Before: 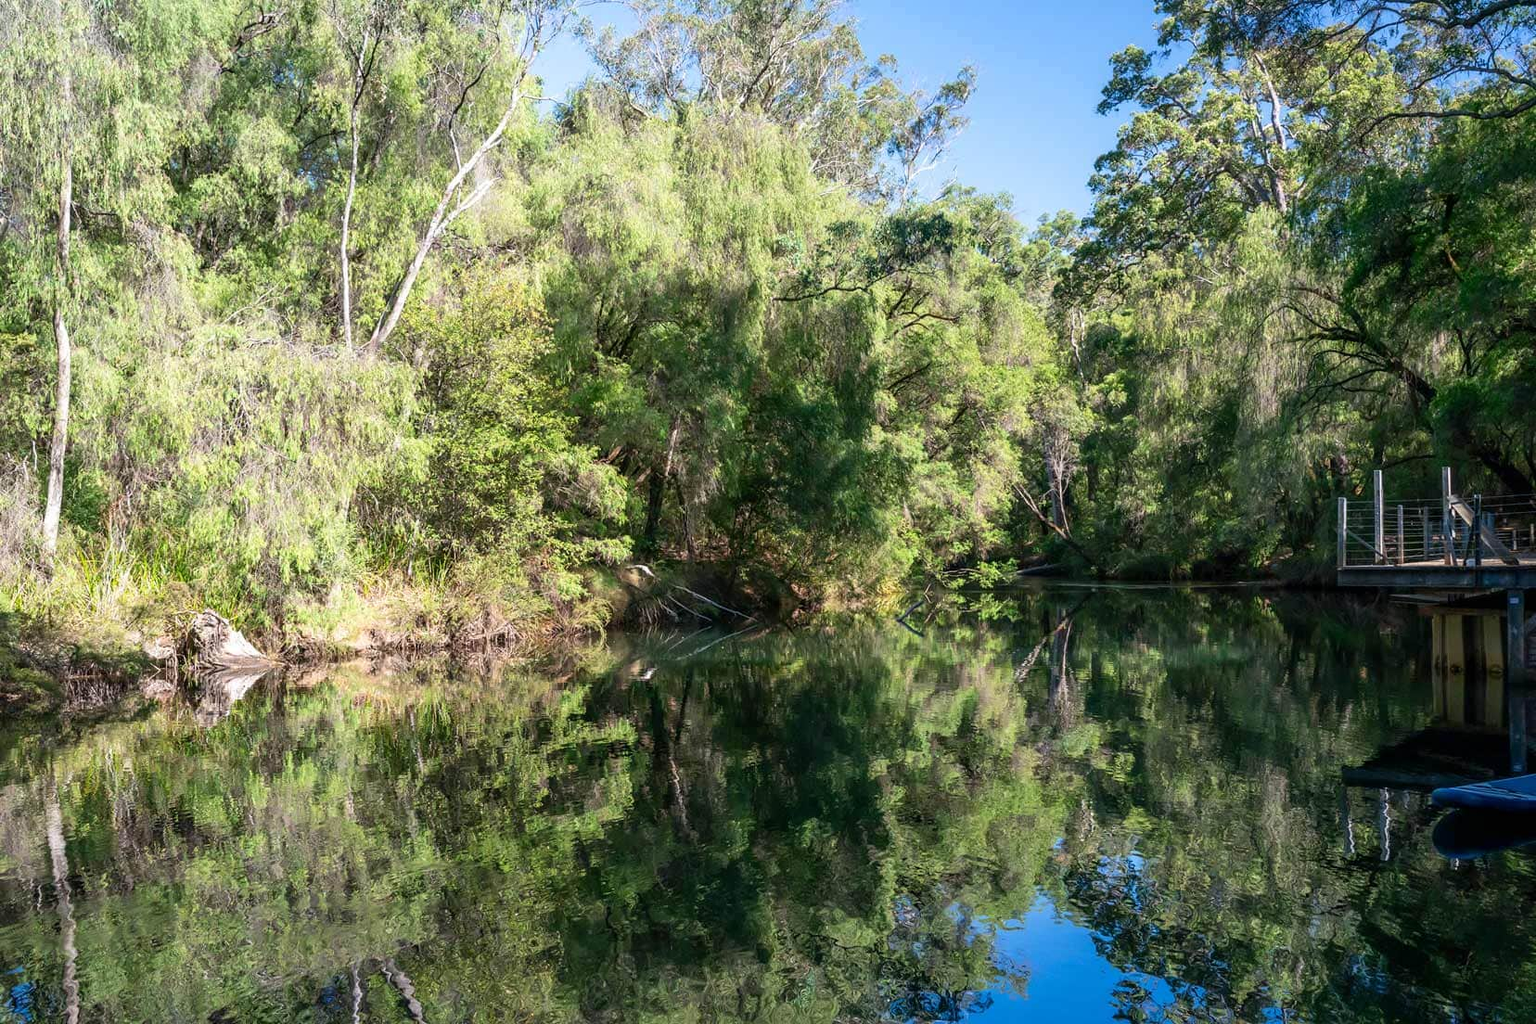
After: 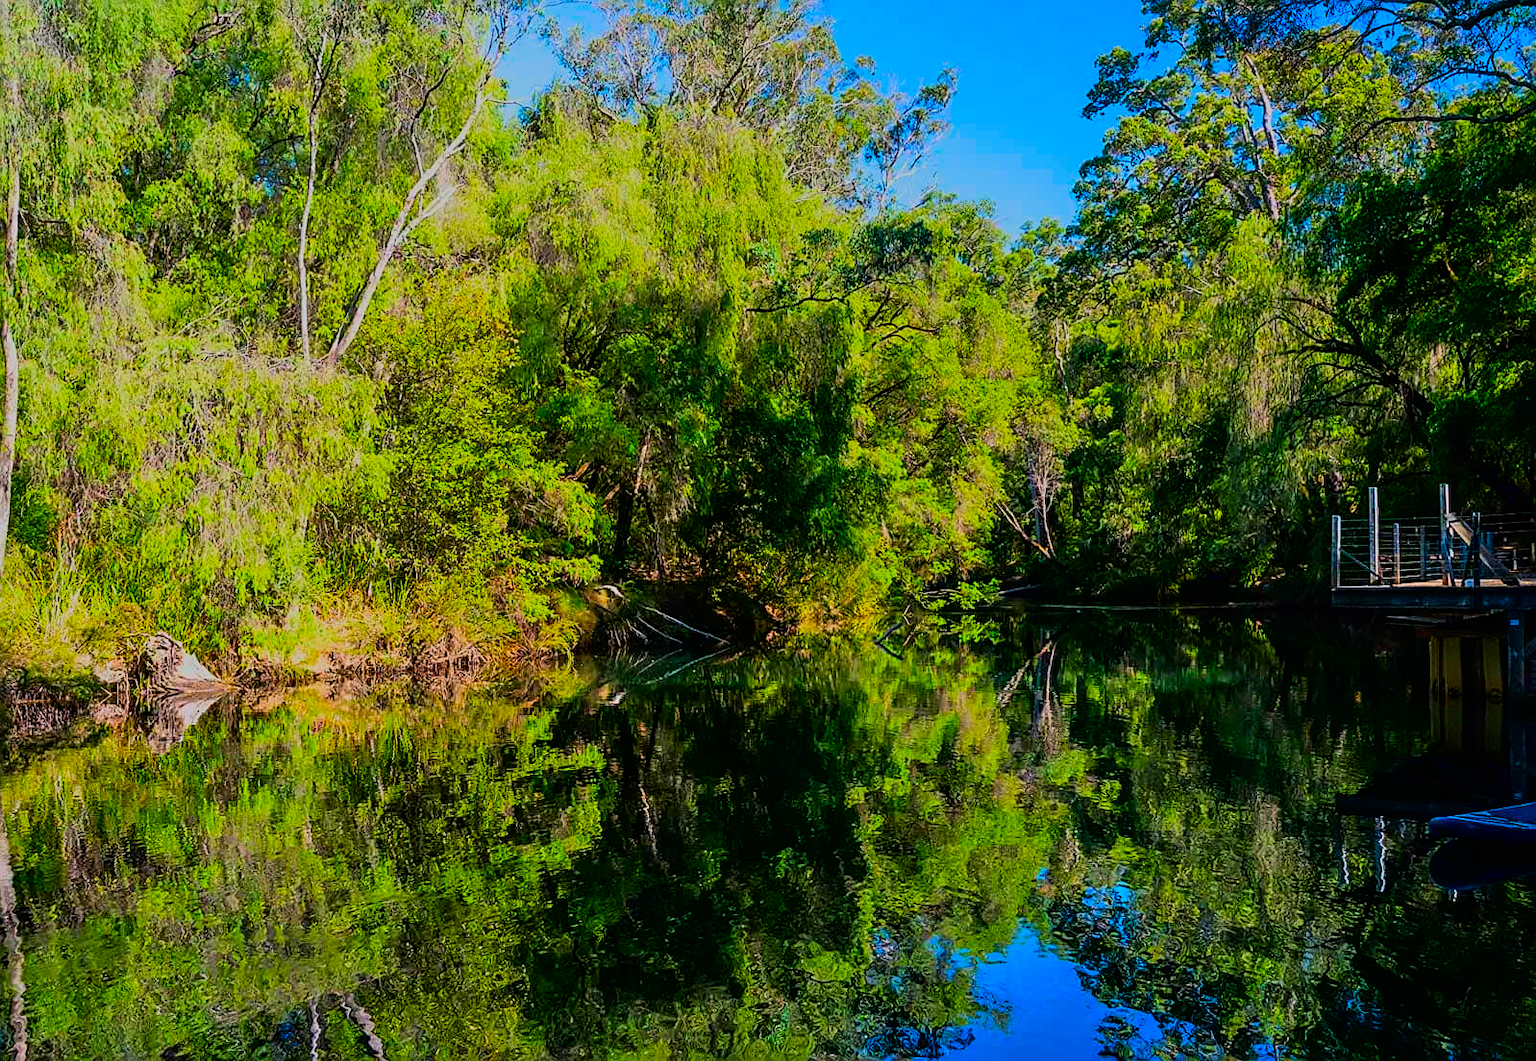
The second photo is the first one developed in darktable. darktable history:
color correction: highlights b* -0.022, saturation 1.33
crop and rotate: left 3.444%
tone equalizer: -8 EV 0.003 EV, -7 EV -0.036 EV, -6 EV 0.011 EV, -5 EV 0.046 EV, -4 EV 0.288 EV, -3 EV 0.627 EV, -2 EV 0.564 EV, -1 EV 0.188 EV, +0 EV 0.016 EV
base curve: curves: ch0 [(0, 0) (0.007, 0.004) (0.027, 0.03) (0.046, 0.07) (0.207, 0.54) (0.442, 0.872) (0.673, 0.972) (1, 1)]
sharpen: amount 0.596
color balance rgb: perceptual saturation grading › global saturation 29.44%, perceptual brilliance grading › global brilliance -47.963%, global vibrance 59.925%
